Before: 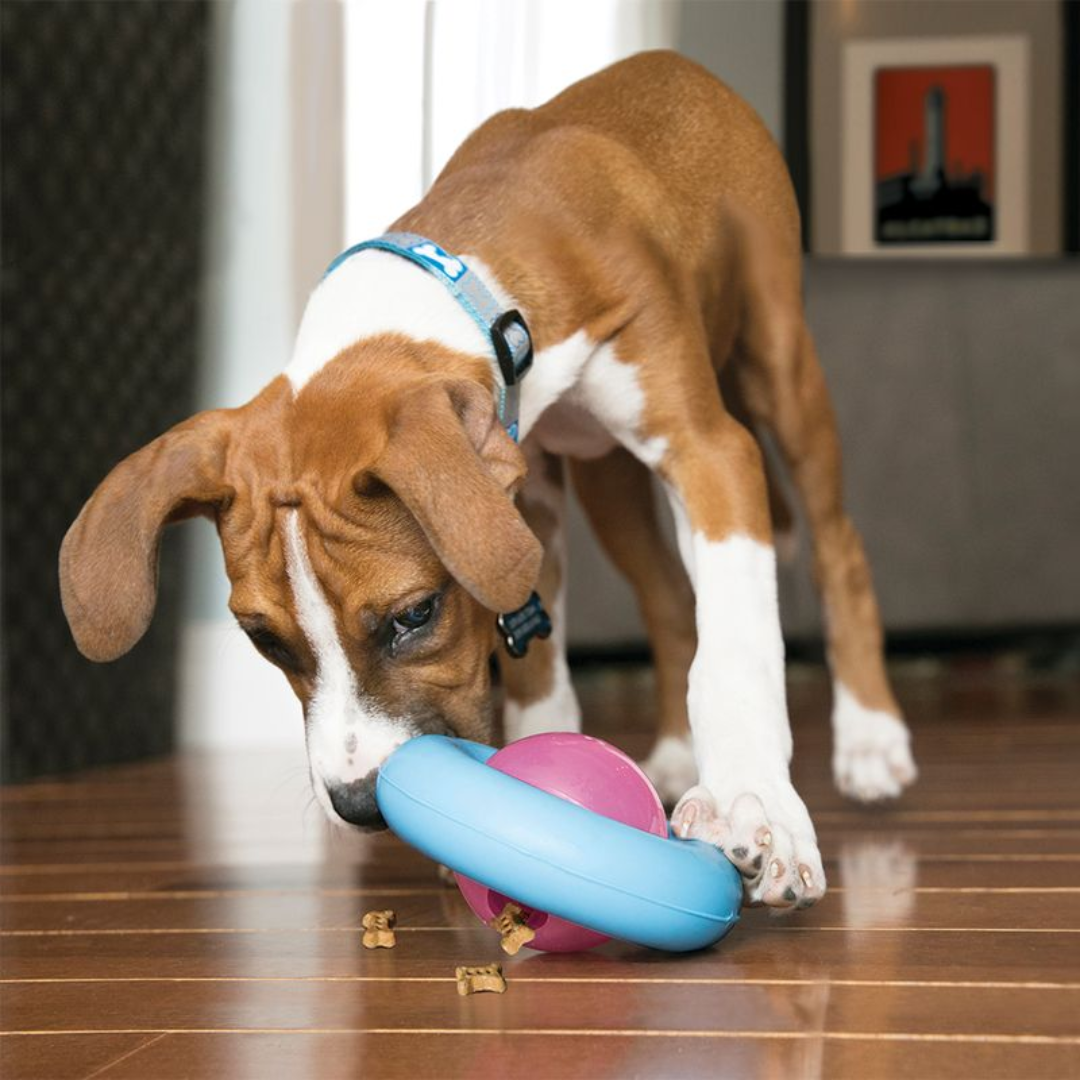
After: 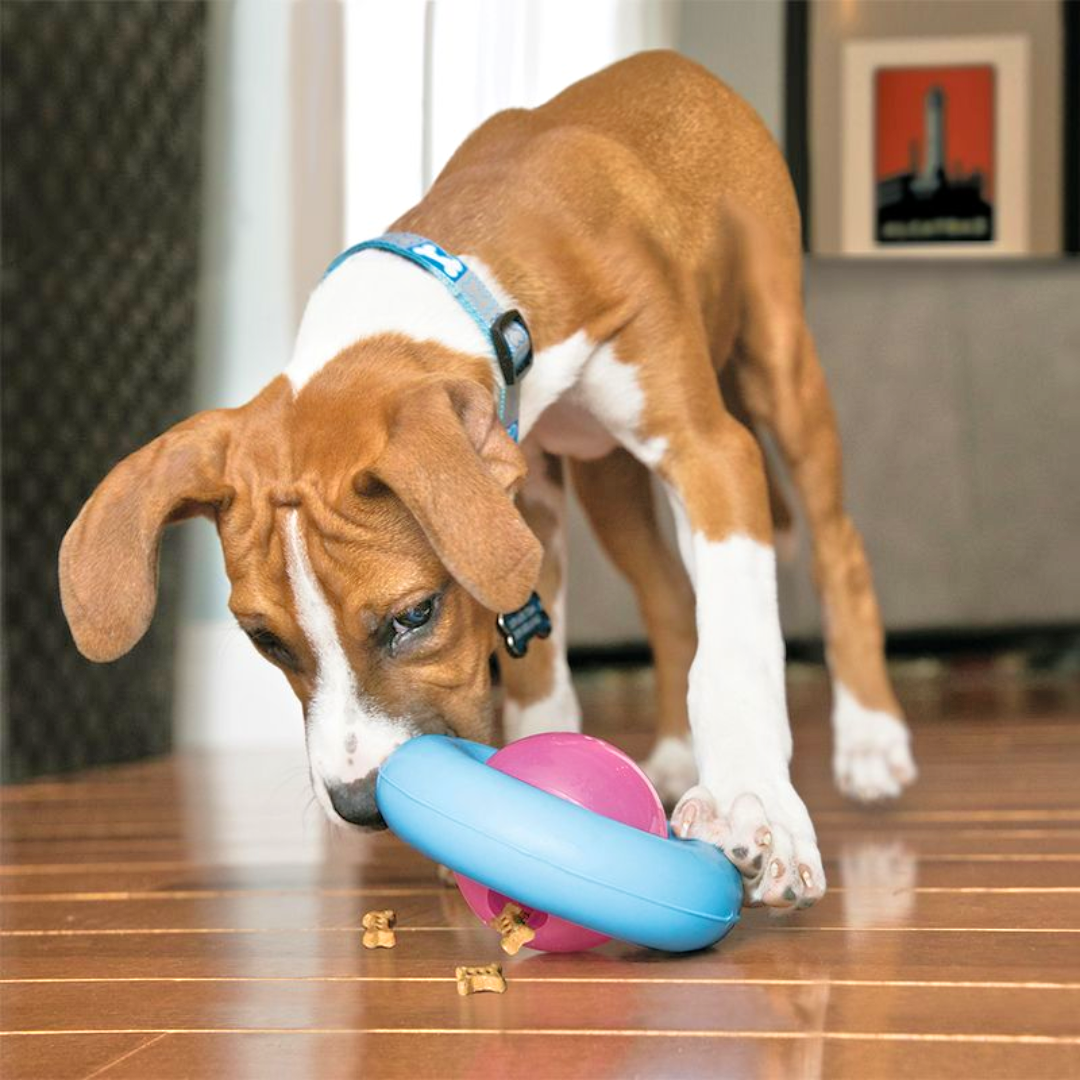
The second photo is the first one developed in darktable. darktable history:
velvia: strength 15%
tone equalizer: -7 EV 0.15 EV, -6 EV 0.6 EV, -5 EV 1.15 EV, -4 EV 1.33 EV, -3 EV 1.15 EV, -2 EV 0.6 EV, -1 EV 0.15 EV, mask exposure compensation -0.5 EV
